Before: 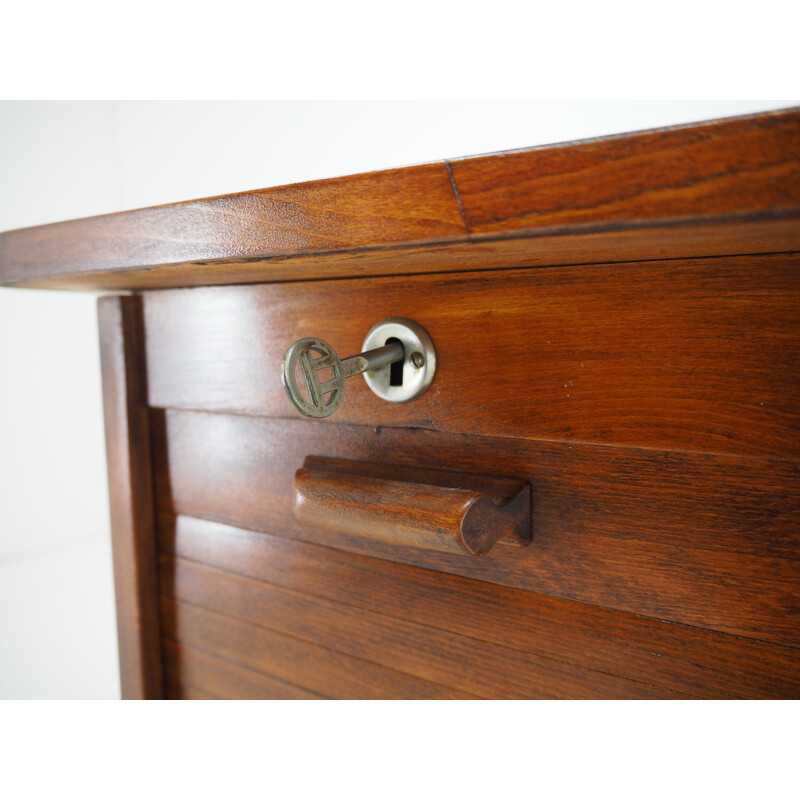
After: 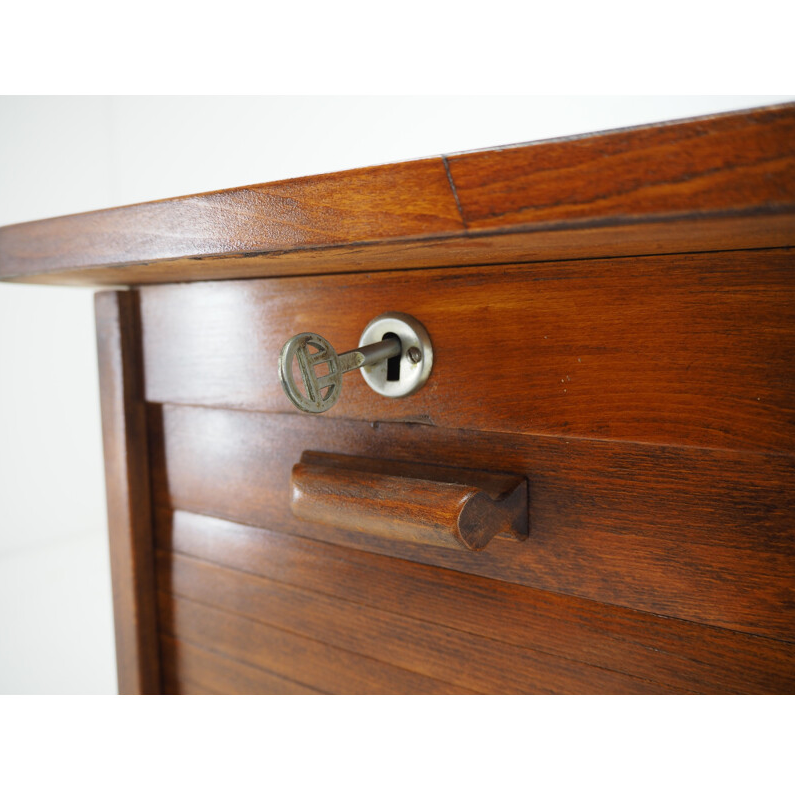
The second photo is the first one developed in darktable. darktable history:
crop: left 0.454%, top 0.642%, right 0.167%, bottom 0.706%
